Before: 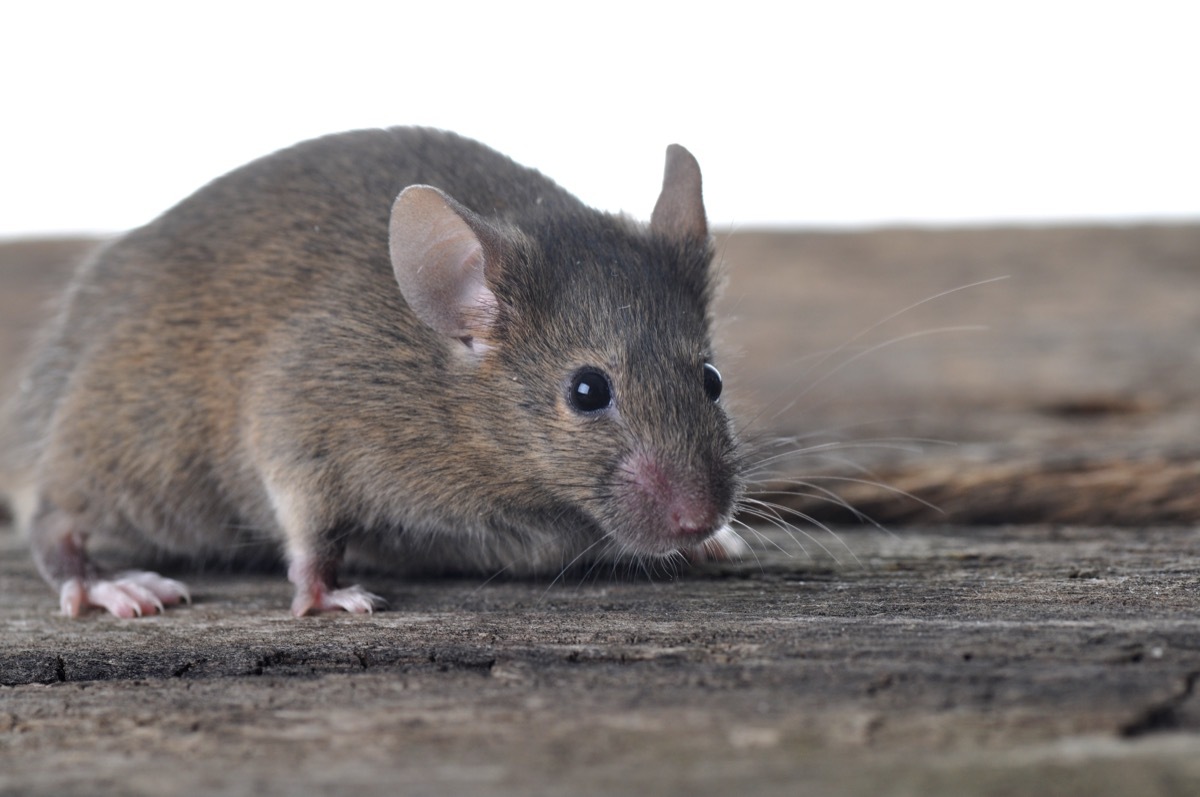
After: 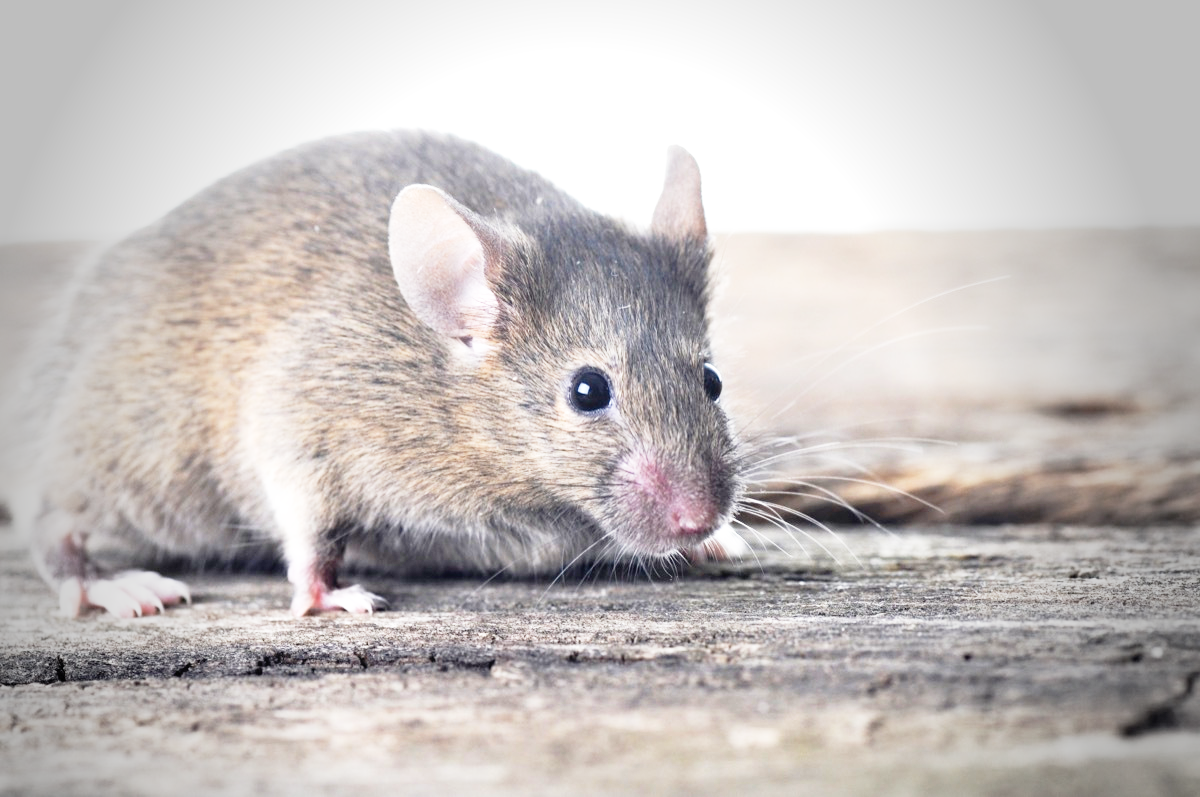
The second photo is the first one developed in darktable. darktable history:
vignetting: fall-off start 64.63%, center (-0.034, 0.148), width/height ratio 0.881
exposure: exposure 0.77 EV, compensate highlight preservation false
base curve: curves: ch0 [(0, 0) (0.012, 0.01) (0.073, 0.168) (0.31, 0.711) (0.645, 0.957) (1, 1)], preserve colors none
